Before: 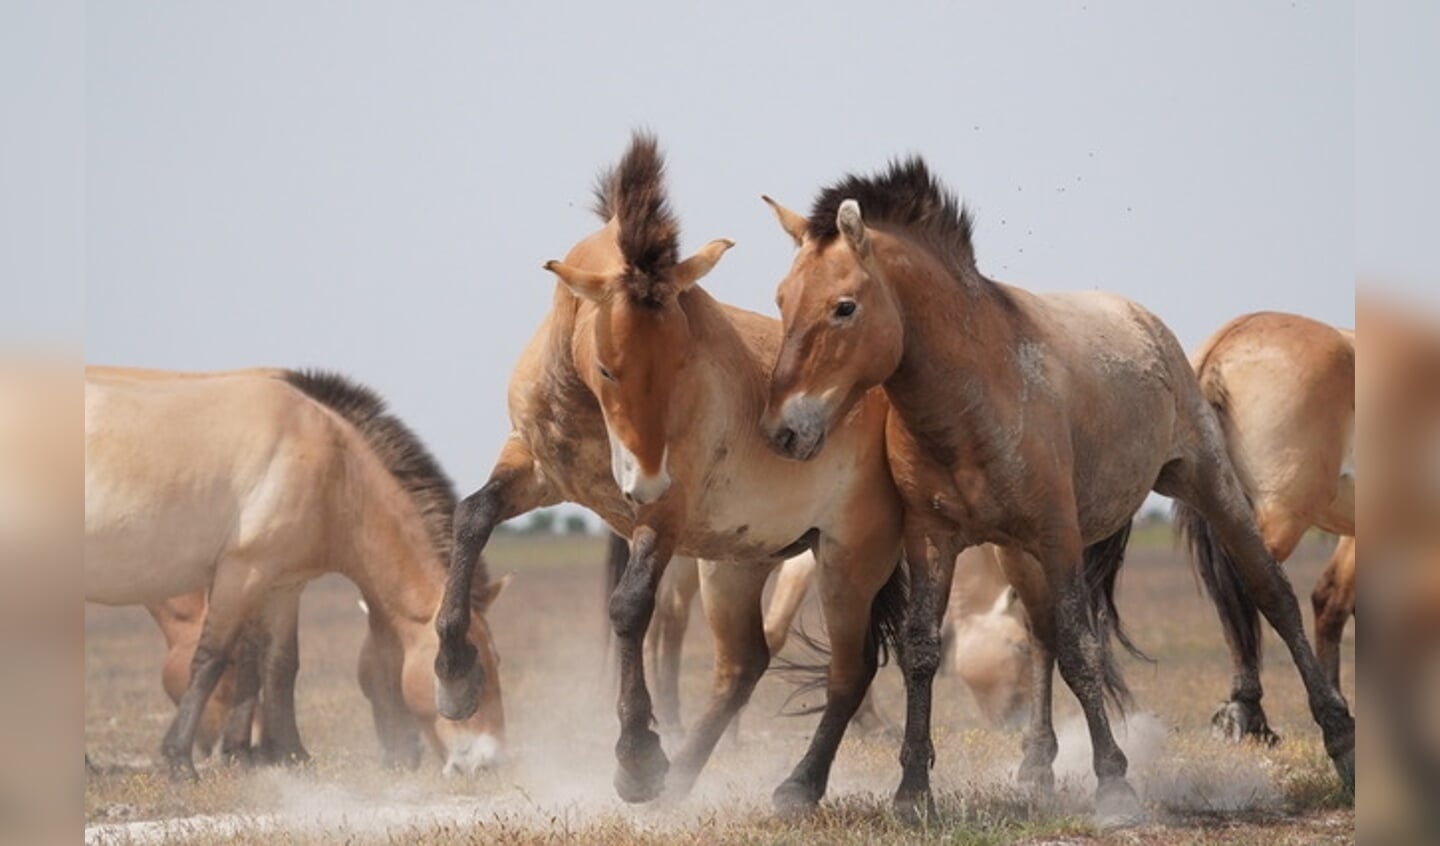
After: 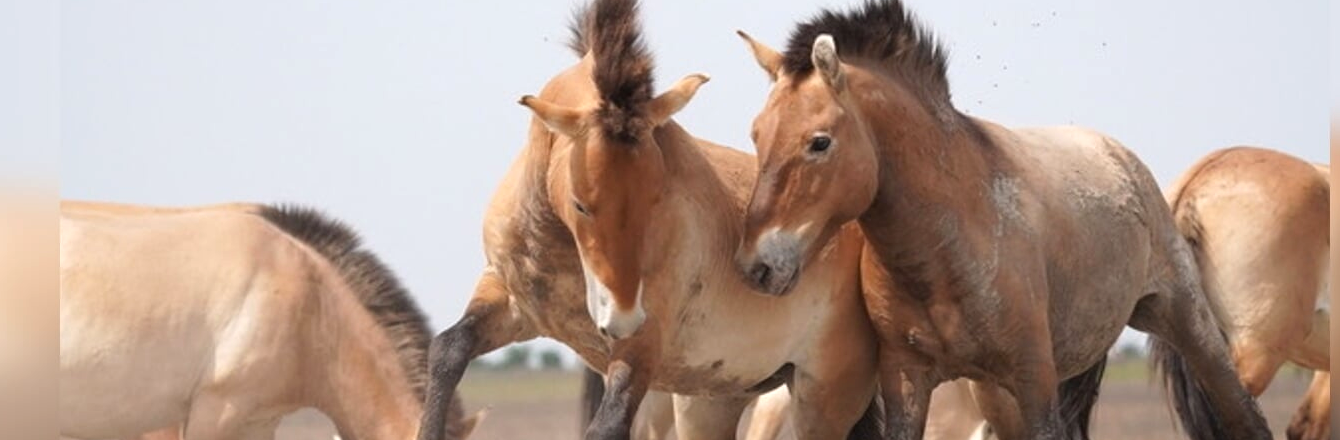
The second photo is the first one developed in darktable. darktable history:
exposure: exposure 0.376 EV, compensate highlight preservation false
crop: left 1.802%, top 19.558%, right 5.125%, bottom 28.374%
